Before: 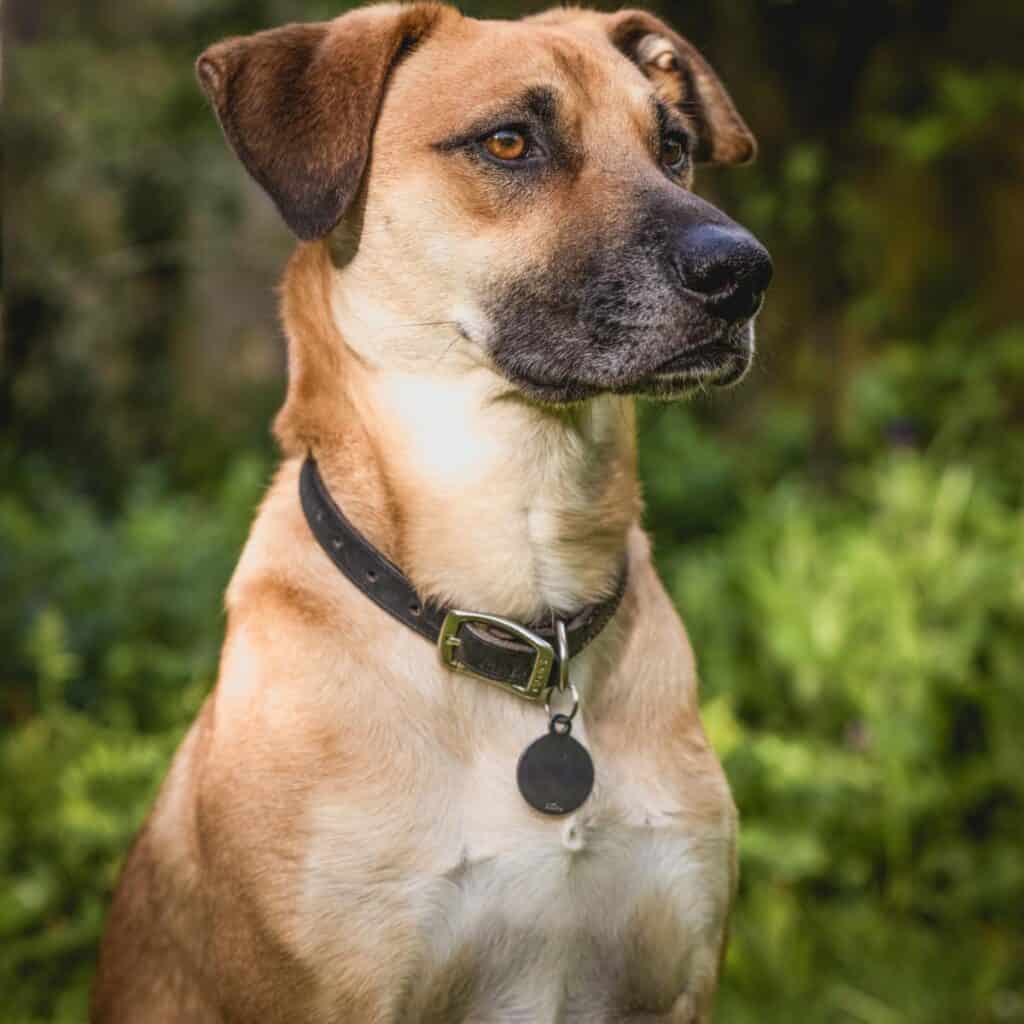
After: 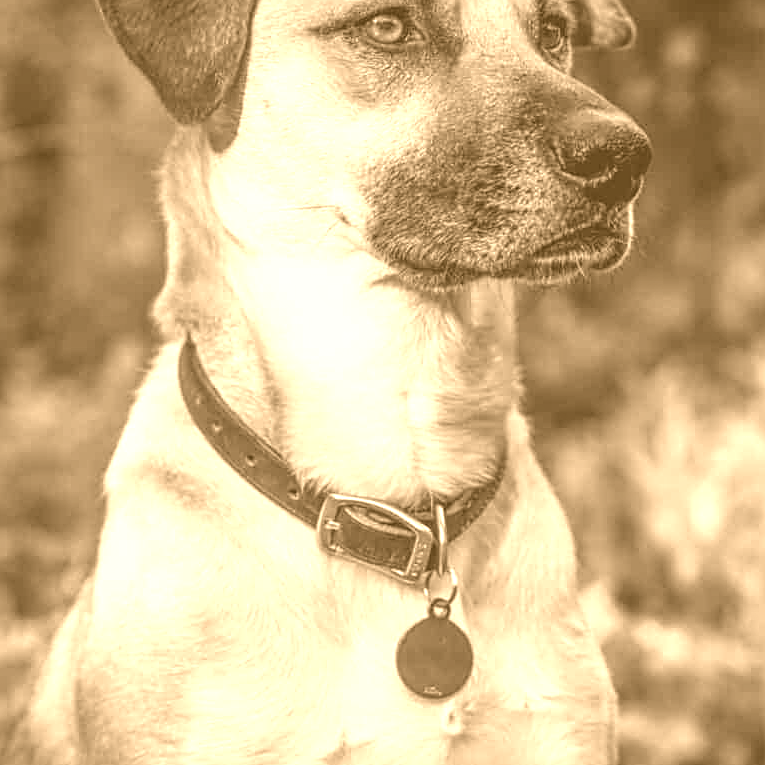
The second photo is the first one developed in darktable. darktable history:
local contrast: detail 110%
crop and rotate: left 11.831%, top 11.346%, right 13.429%, bottom 13.899%
sharpen: on, module defaults
colorize: hue 28.8°, source mix 100%
